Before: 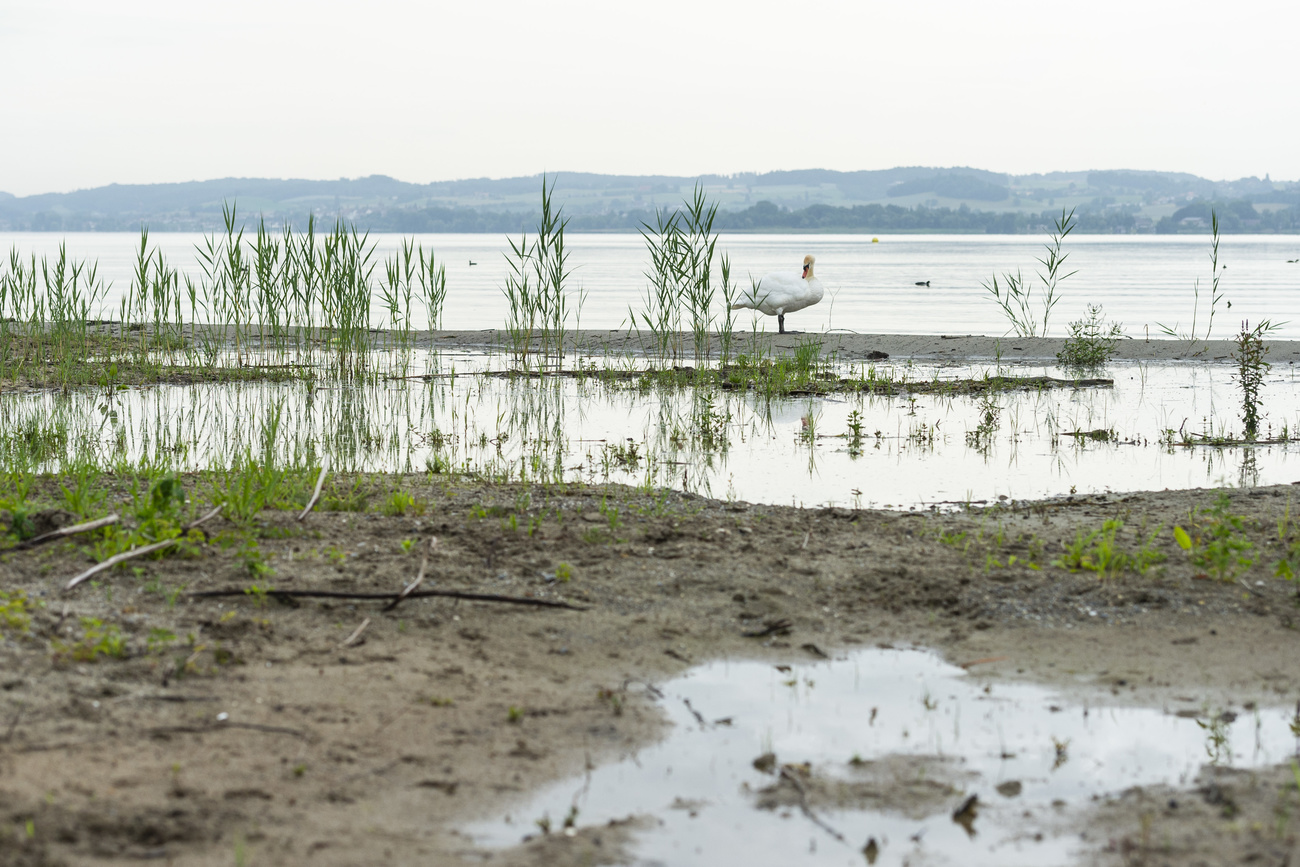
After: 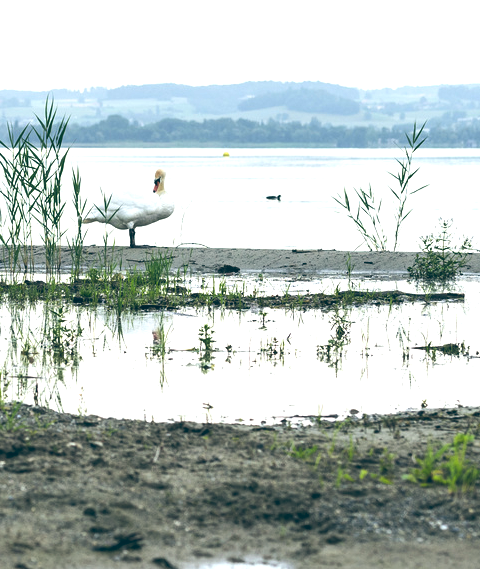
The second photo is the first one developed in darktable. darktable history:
crop and rotate: left 49.936%, top 10.094%, right 13.136%, bottom 24.256%
color balance: lift [1.016, 0.983, 1, 1.017], gamma [0.958, 1, 1, 1], gain [0.981, 1.007, 0.993, 1.002], input saturation 118.26%, contrast 13.43%, contrast fulcrum 21.62%, output saturation 82.76%
tone equalizer: -8 EV -0.417 EV, -7 EV -0.389 EV, -6 EV -0.333 EV, -5 EV -0.222 EV, -3 EV 0.222 EV, -2 EV 0.333 EV, -1 EV 0.389 EV, +0 EV 0.417 EV, edges refinement/feathering 500, mask exposure compensation -1.57 EV, preserve details no
